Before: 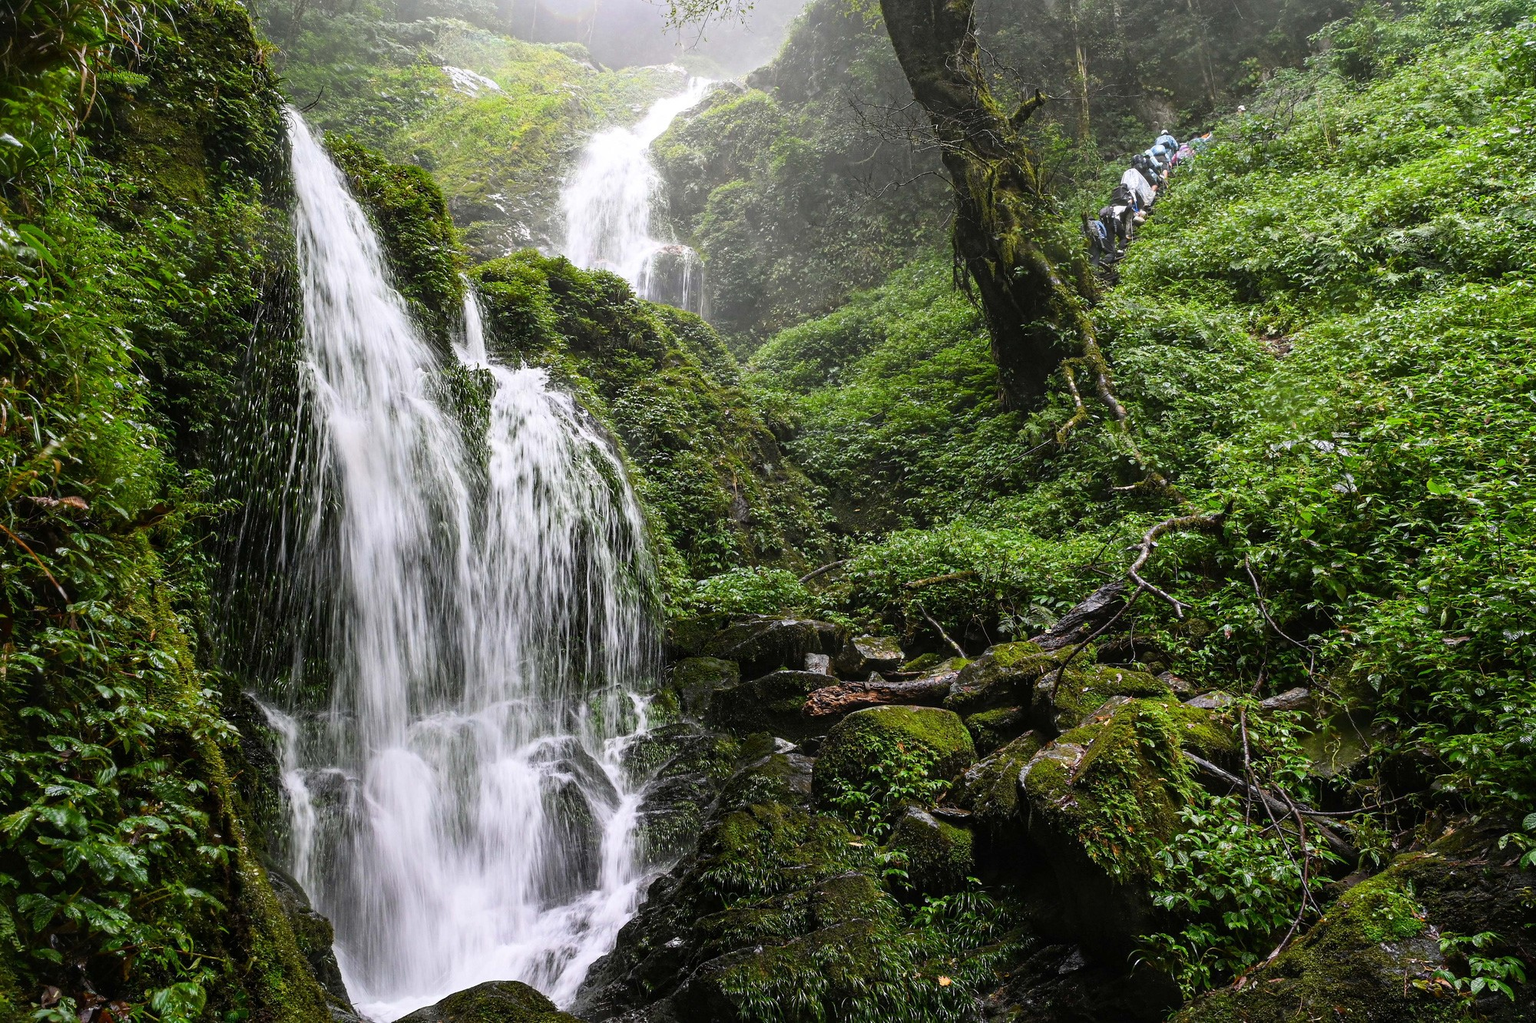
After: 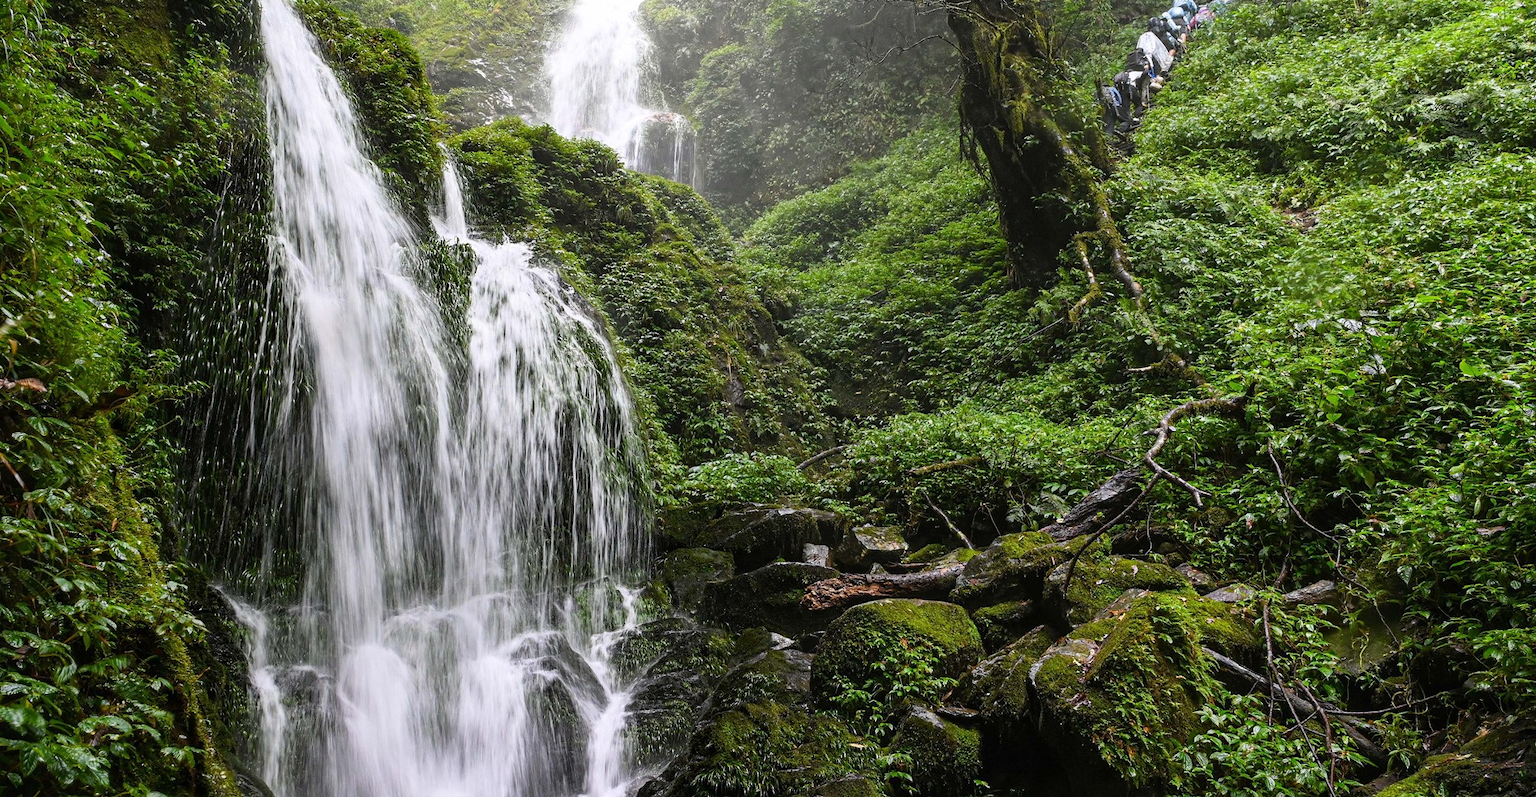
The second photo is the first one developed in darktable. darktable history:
crop and rotate: left 2.948%, top 13.549%, right 2.311%, bottom 12.595%
